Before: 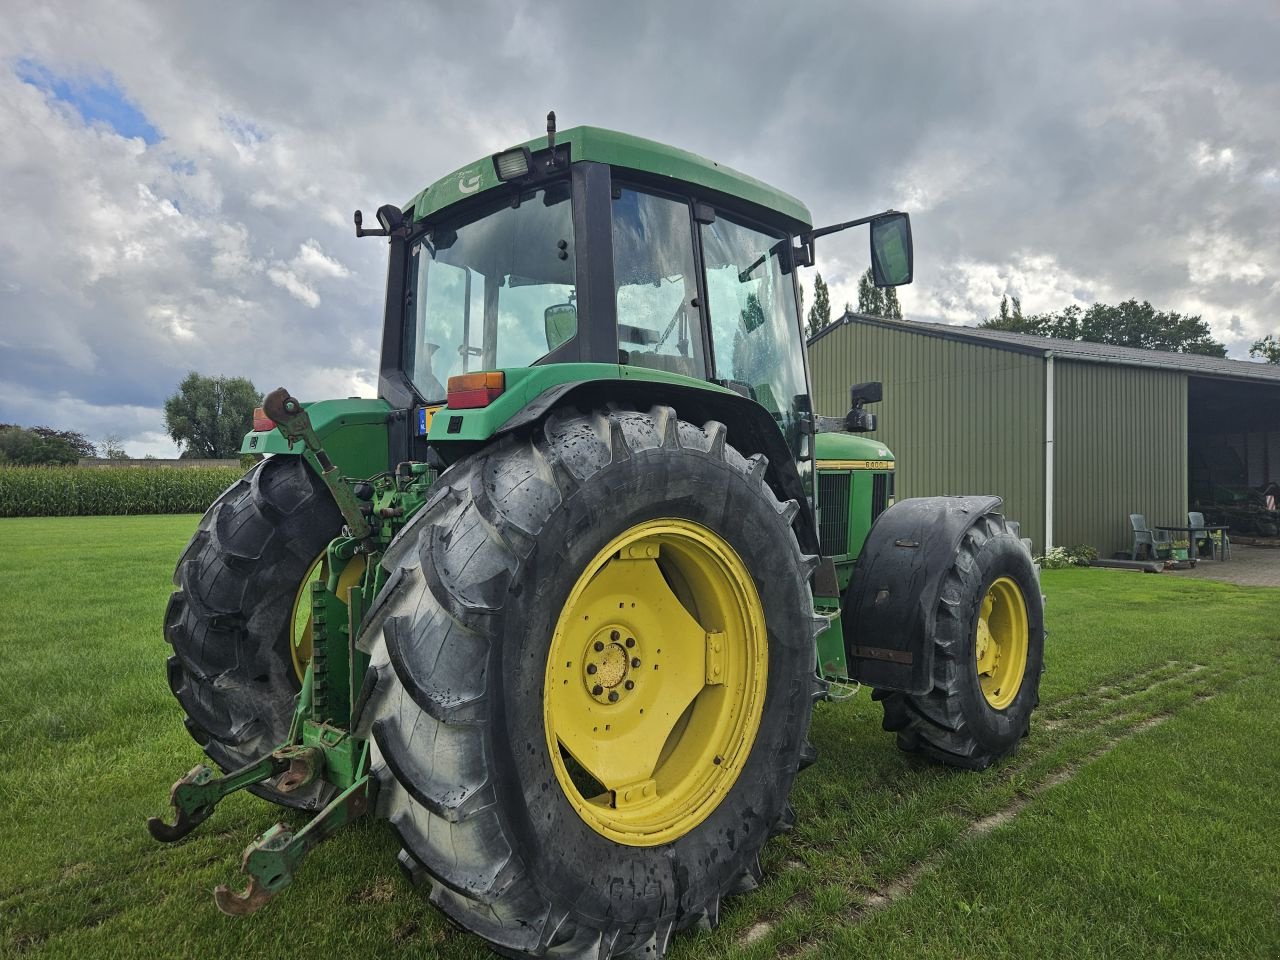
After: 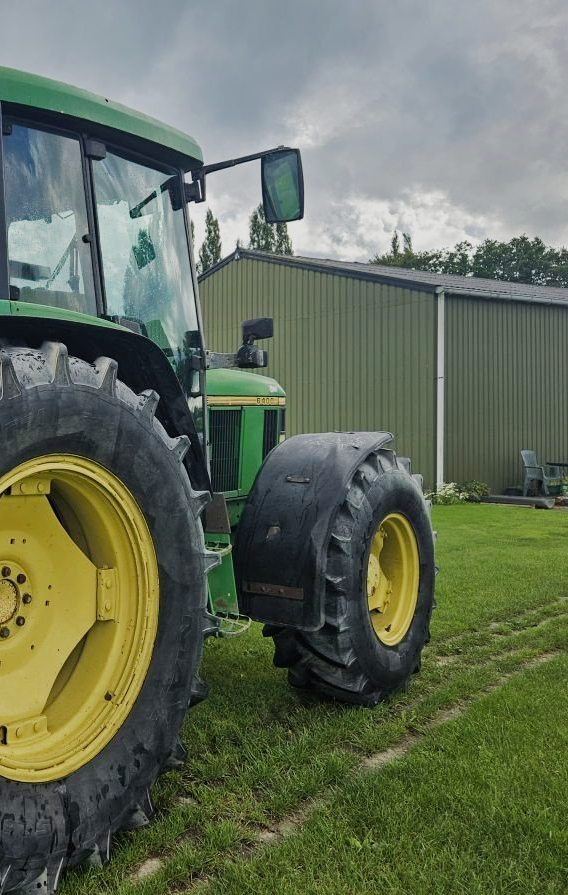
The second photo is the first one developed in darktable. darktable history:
velvia: on, module defaults
shadows and highlights: shadows 37.81, highlights -27.12, highlights color adjustment 72.94%, soften with gaussian
crop: left 47.623%, top 6.727%, right 7.989%
filmic rgb: black relative exposure -9.5 EV, white relative exposure 3.05 EV, hardness 6.17, preserve chrominance no, color science v4 (2020), contrast in shadows soft, contrast in highlights soft
